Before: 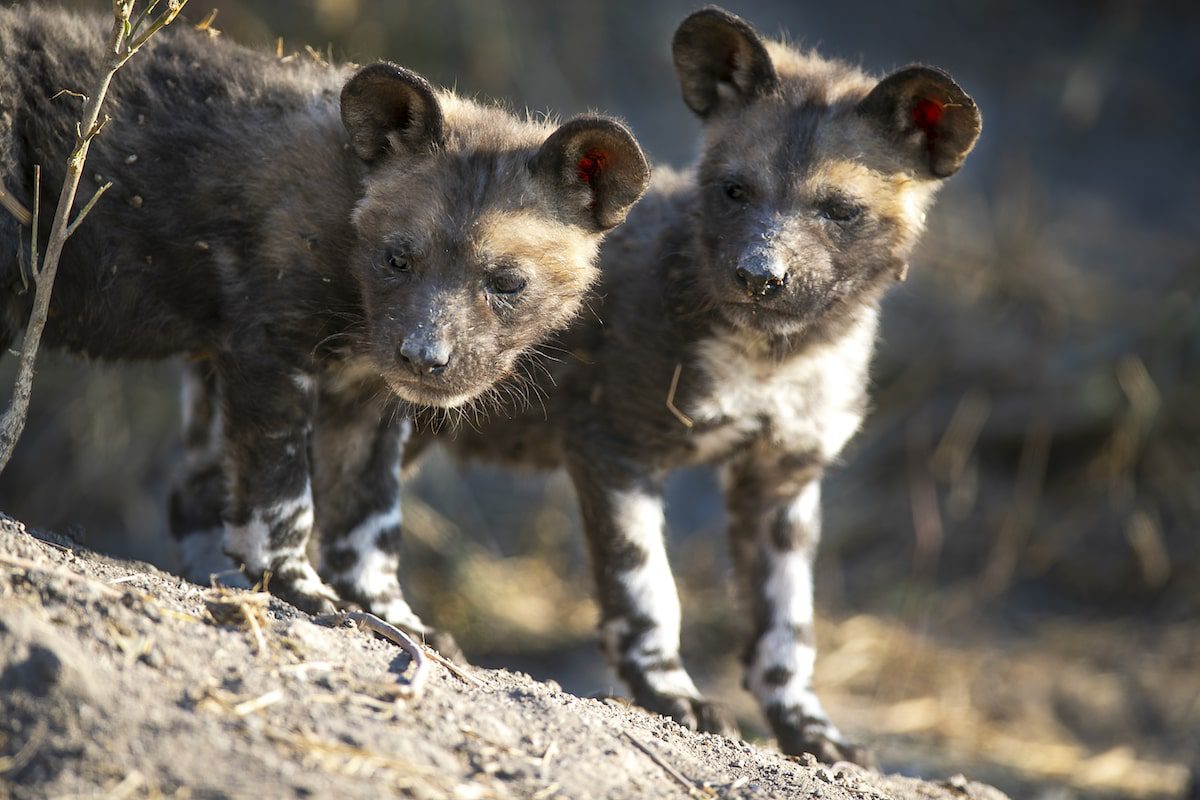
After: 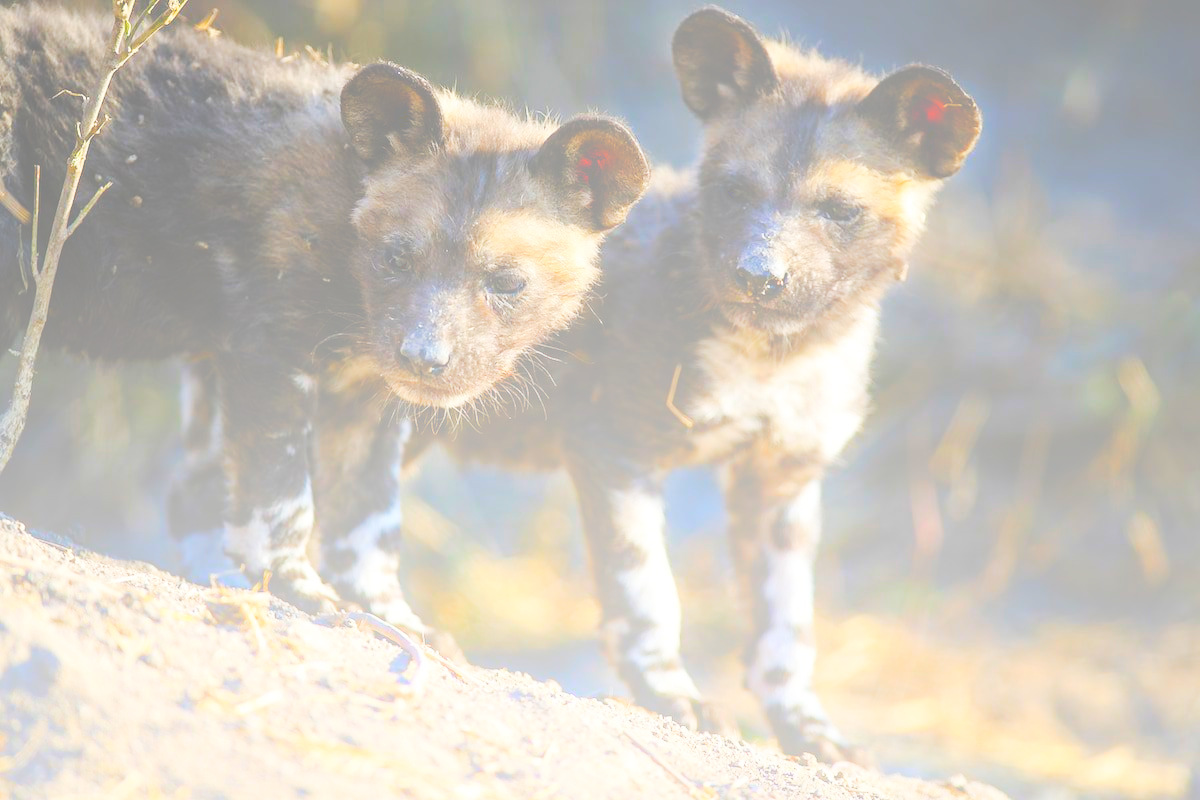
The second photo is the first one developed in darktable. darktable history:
tone curve: curves: ch0 [(0, 0) (0.003, 0.072) (0.011, 0.073) (0.025, 0.072) (0.044, 0.076) (0.069, 0.089) (0.1, 0.103) (0.136, 0.123) (0.177, 0.158) (0.224, 0.21) (0.277, 0.275) (0.335, 0.372) (0.399, 0.463) (0.468, 0.556) (0.543, 0.633) (0.623, 0.712) (0.709, 0.795) (0.801, 0.869) (0.898, 0.942) (1, 1)], preserve colors none
bloom: size 70%, threshold 25%, strength 70%
